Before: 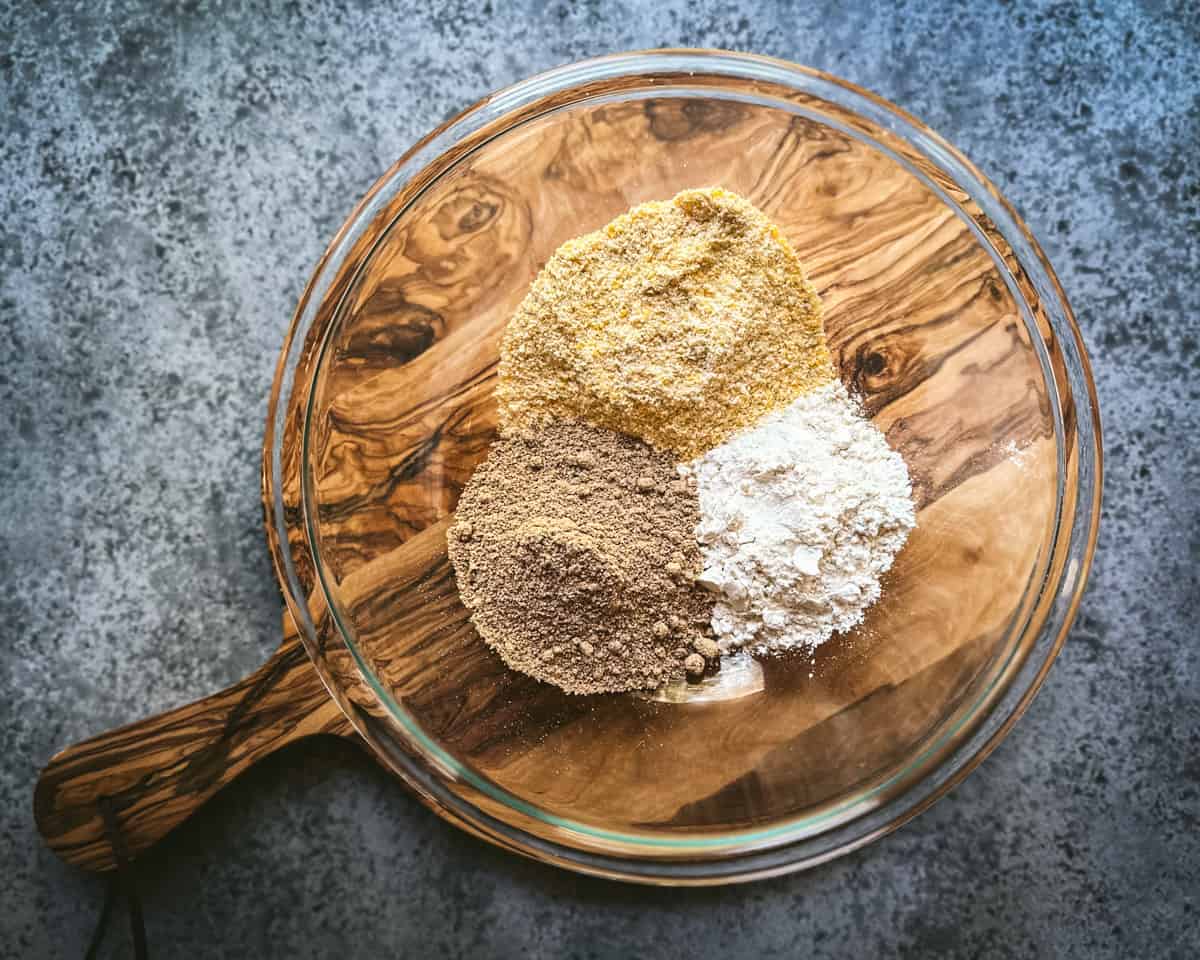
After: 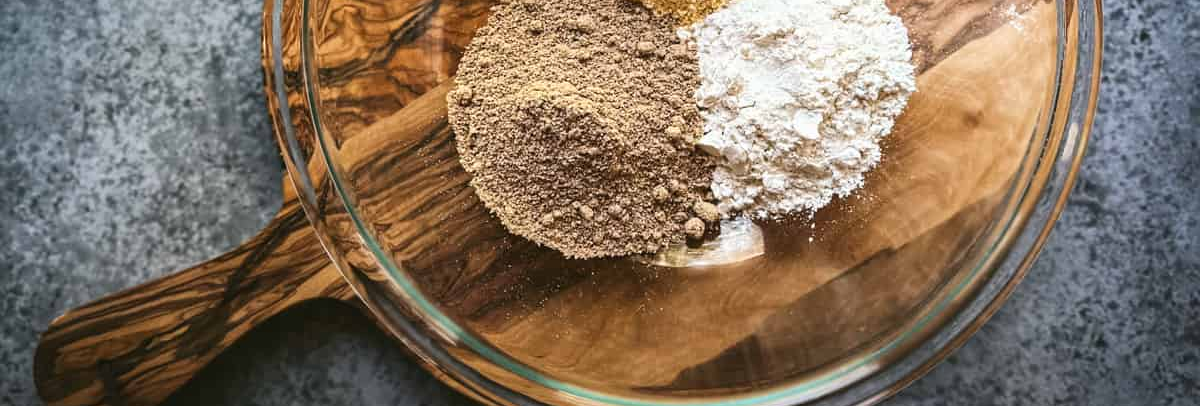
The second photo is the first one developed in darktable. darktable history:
crop: top 45.501%, bottom 12.175%
